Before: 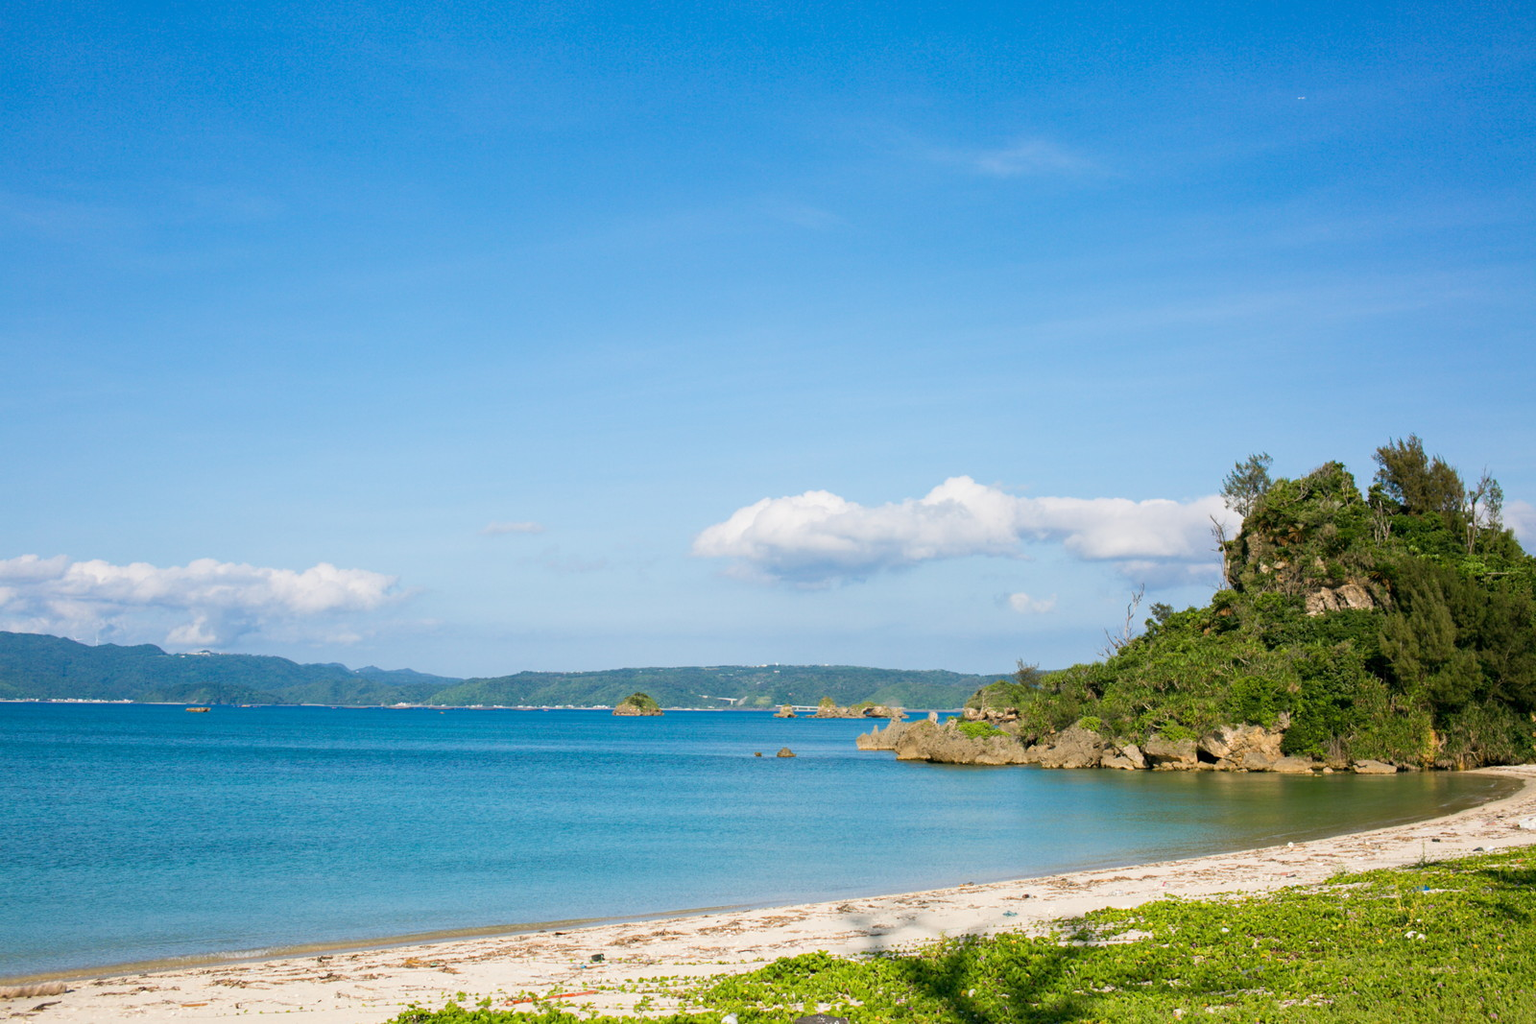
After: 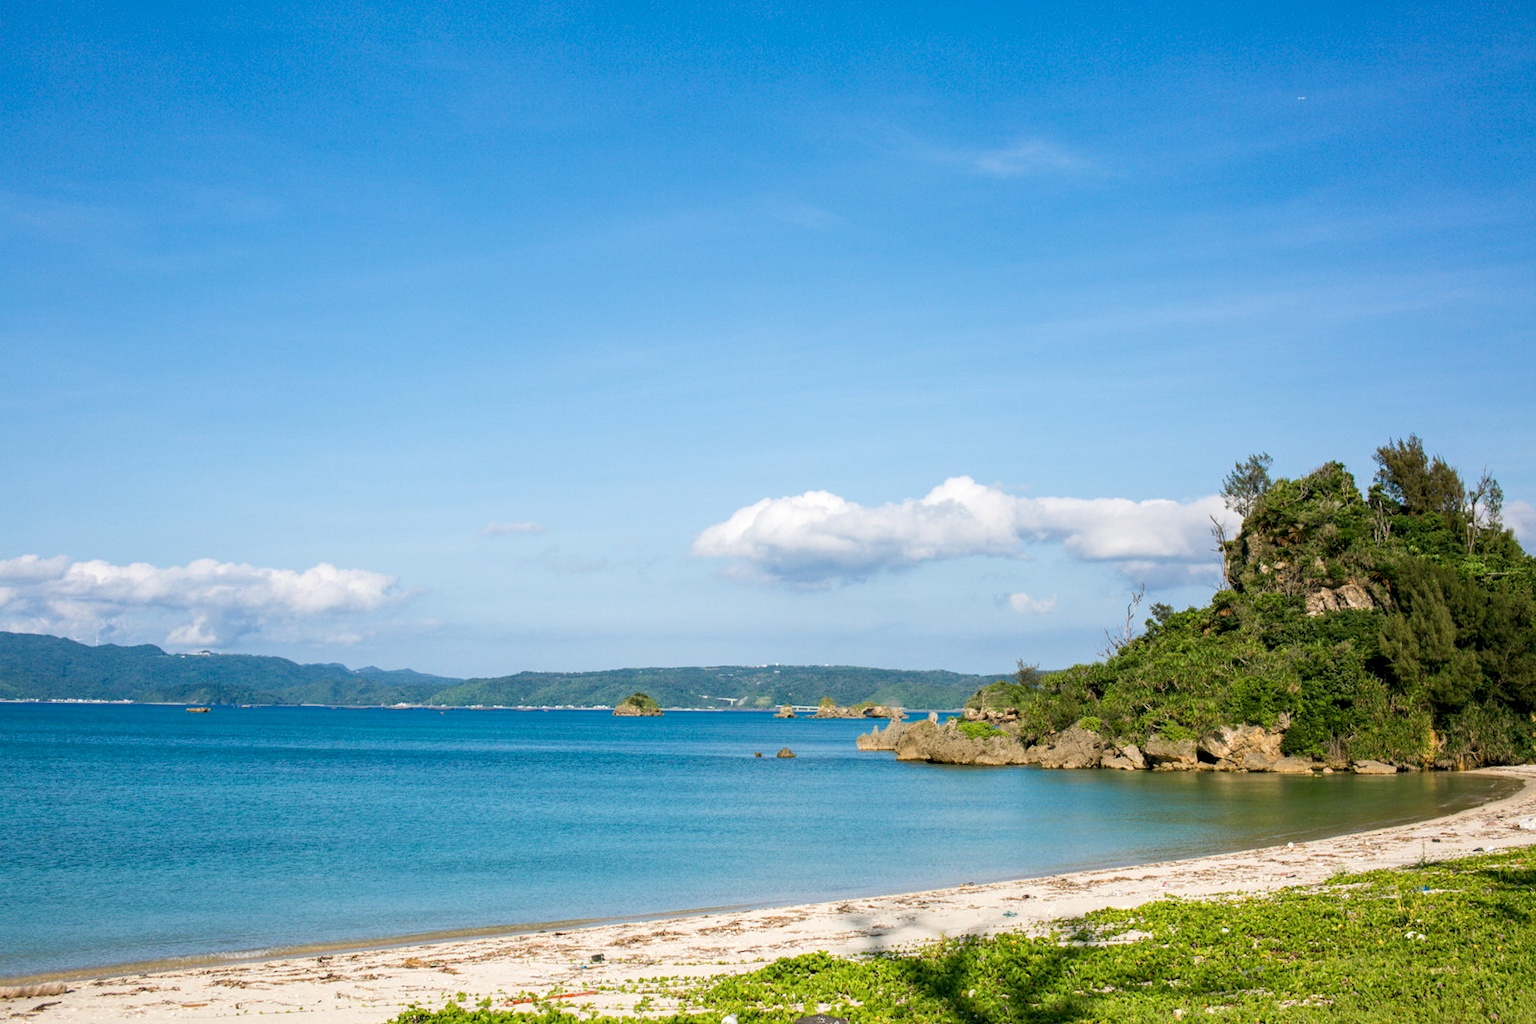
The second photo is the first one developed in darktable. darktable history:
color calibration: illuminant same as pipeline (D50), adaptation none (bypass)
local contrast: on, module defaults
